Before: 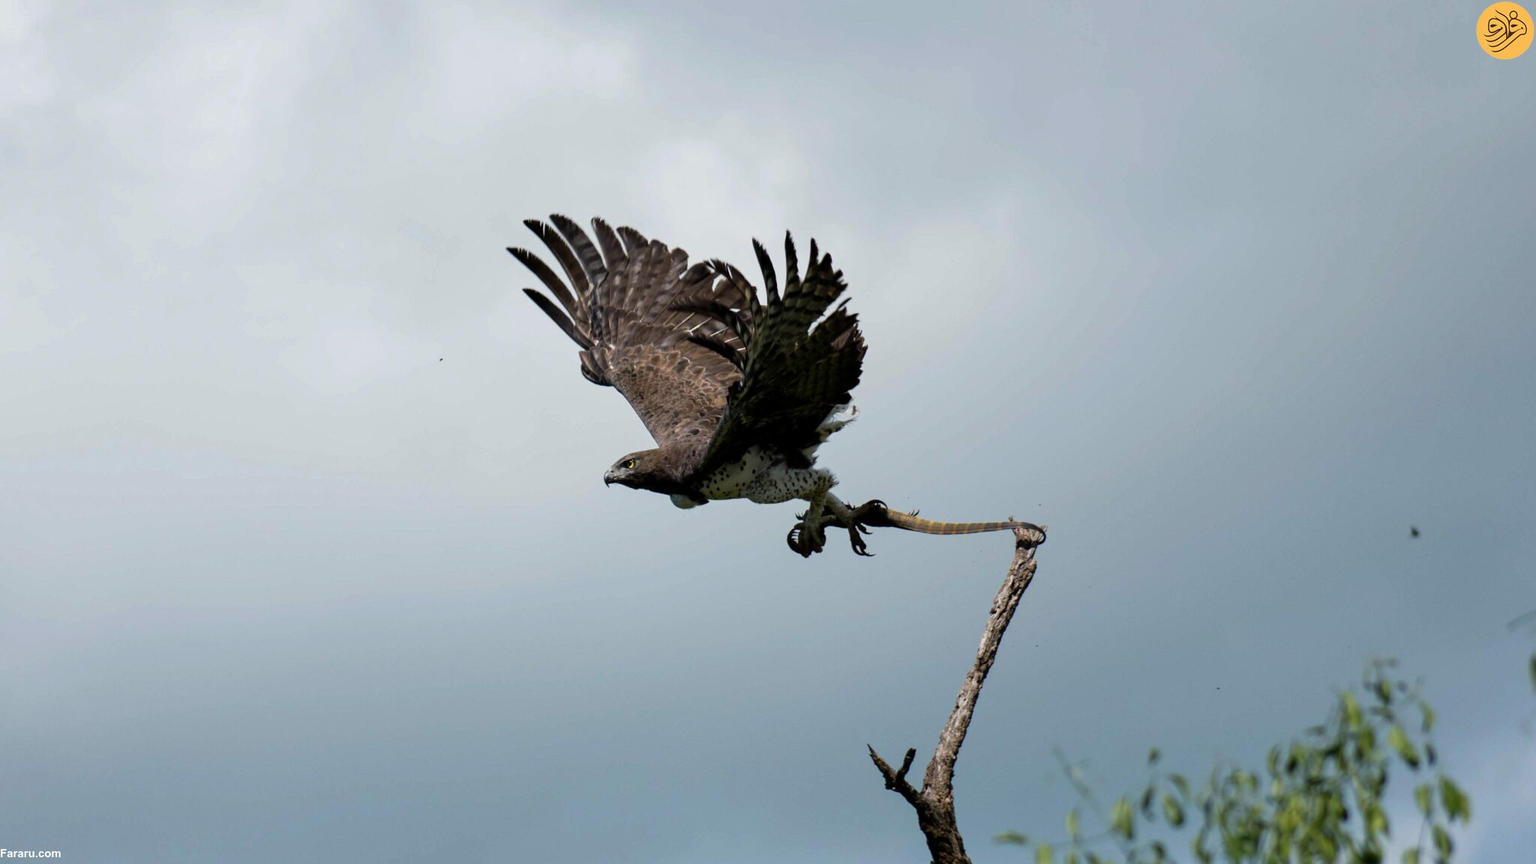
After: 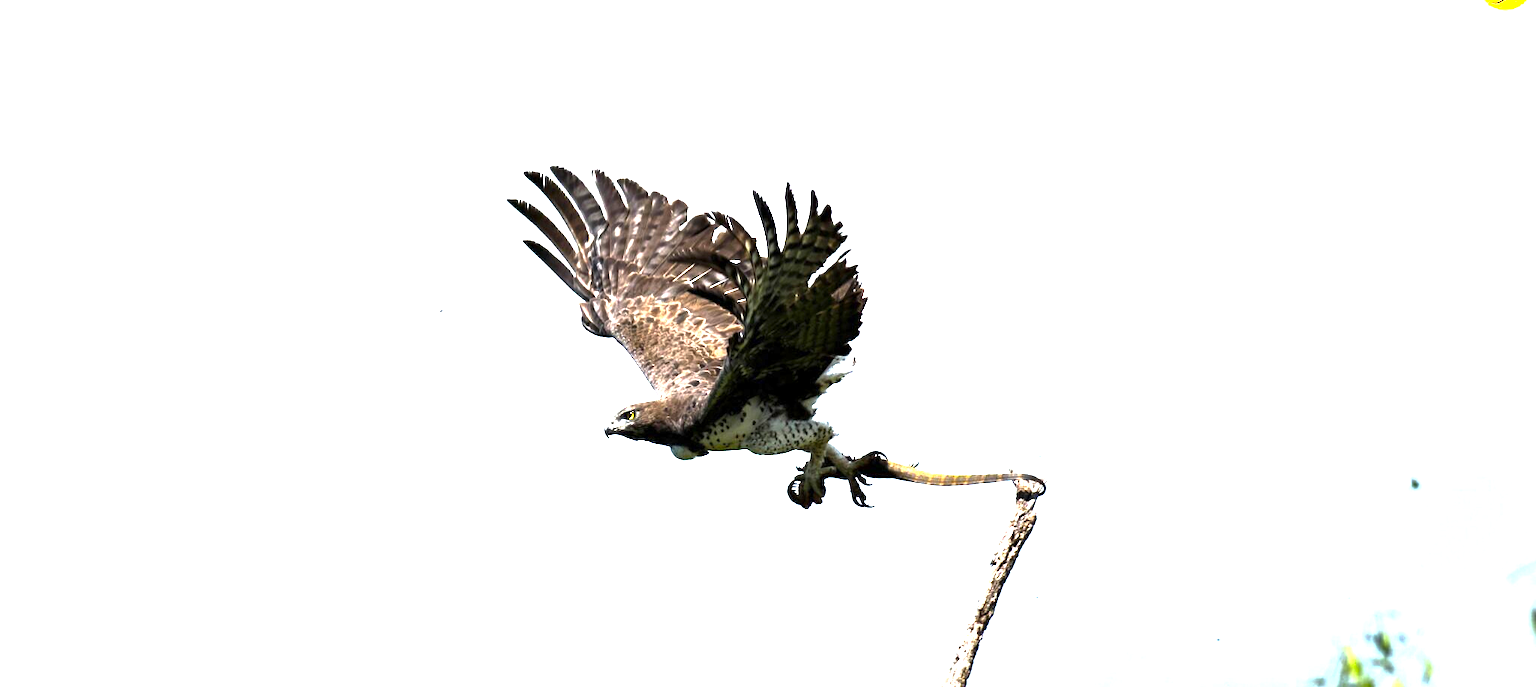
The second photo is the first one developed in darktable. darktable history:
shadows and highlights: shadows 24.99, highlights -24.38
color balance rgb: linear chroma grading › global chroma 0.628%, perceptual saturation grading › global saturation 19.265%, perceptual brilliance grading › global brilliance 34.876%, perceptual brilliance grading › highlights 50.513%, perceptual brilliance grading › mid-tones 59.551%, perceptual brilliance grading › shadows 34.752%, global vibrance -24.535%
crop and rotate: top 5.648%, bottom 14.767%
color correction: highlights a* -0.181, highlights b* -0.088
